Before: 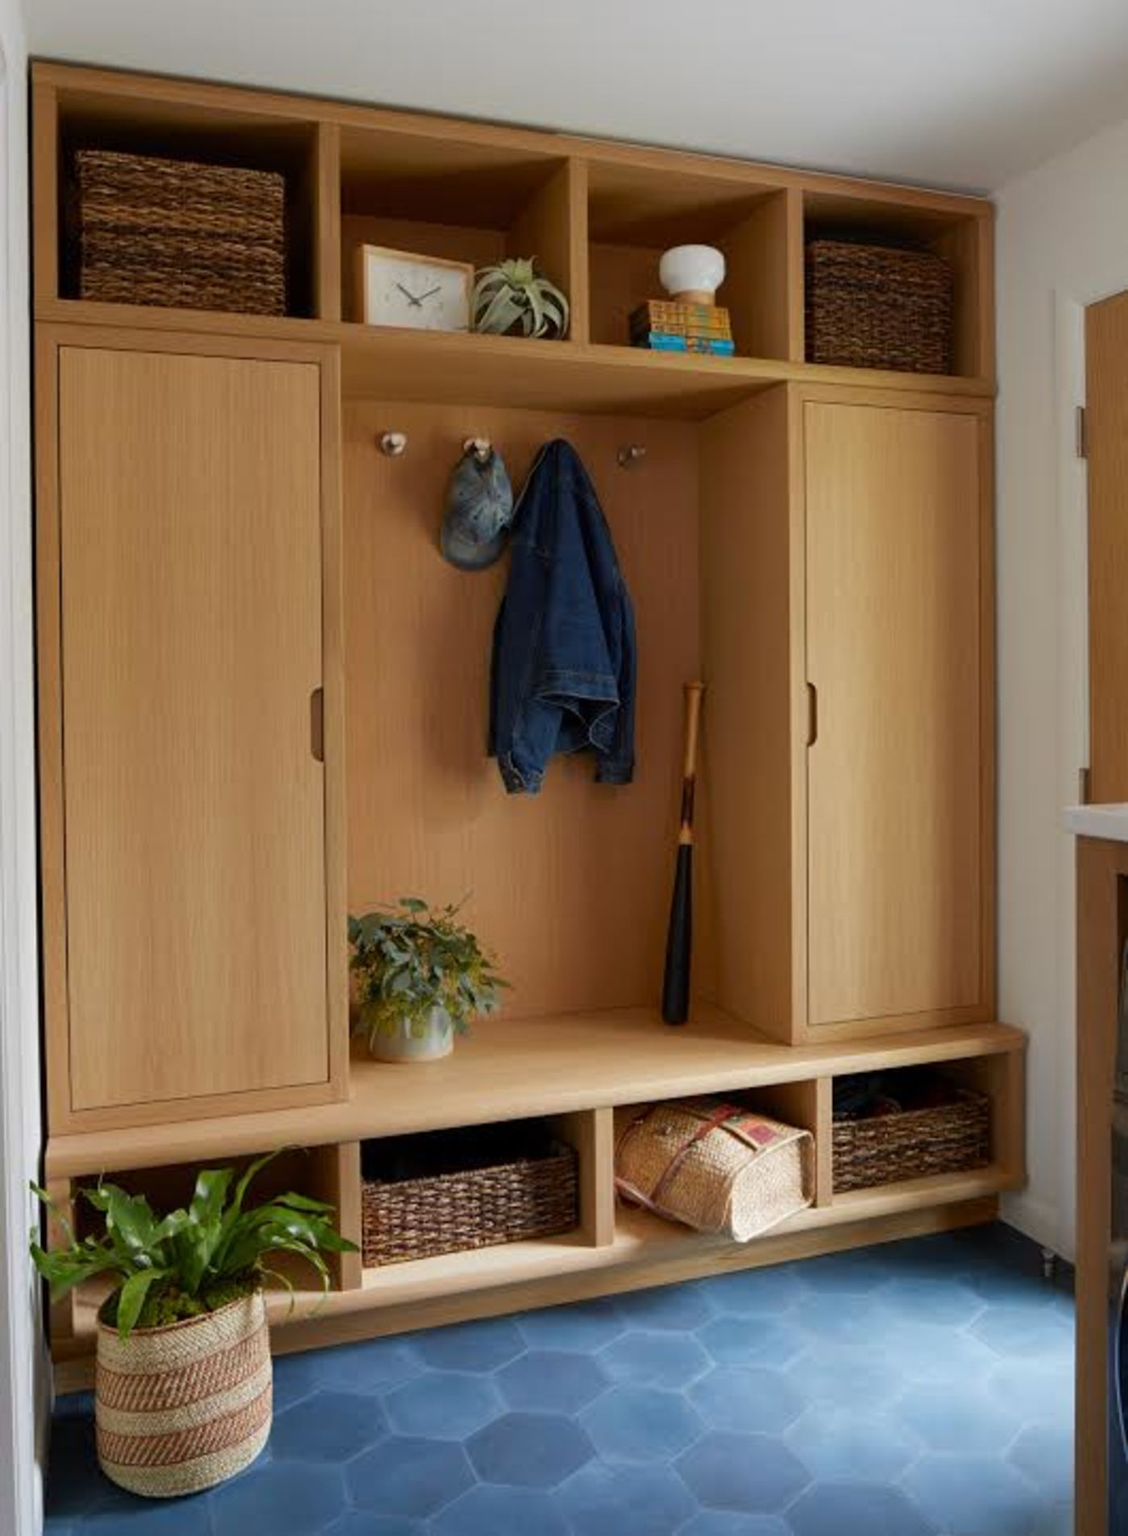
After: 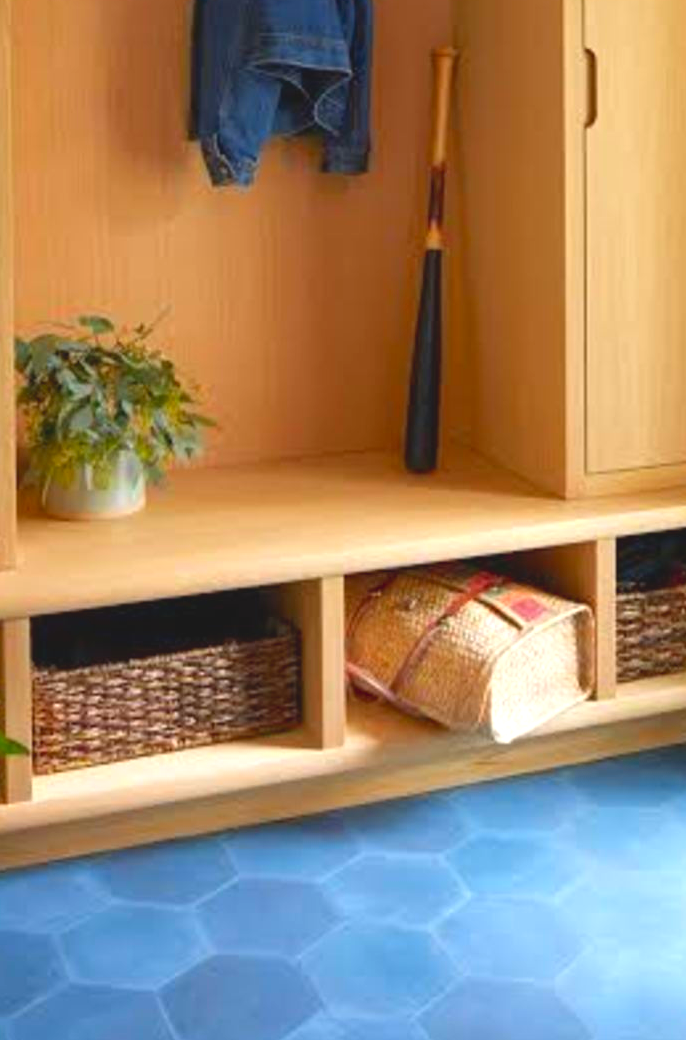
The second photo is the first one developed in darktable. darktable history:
exposure: exposure 0.947 EV, compensate exposure bias true, compensate highlight preservation false
contrast brightness saturation: contrast -0.177, saturation 0.188
crop: left 29.789%, top 41.937%, right 21.201%, bottom 3.506%
